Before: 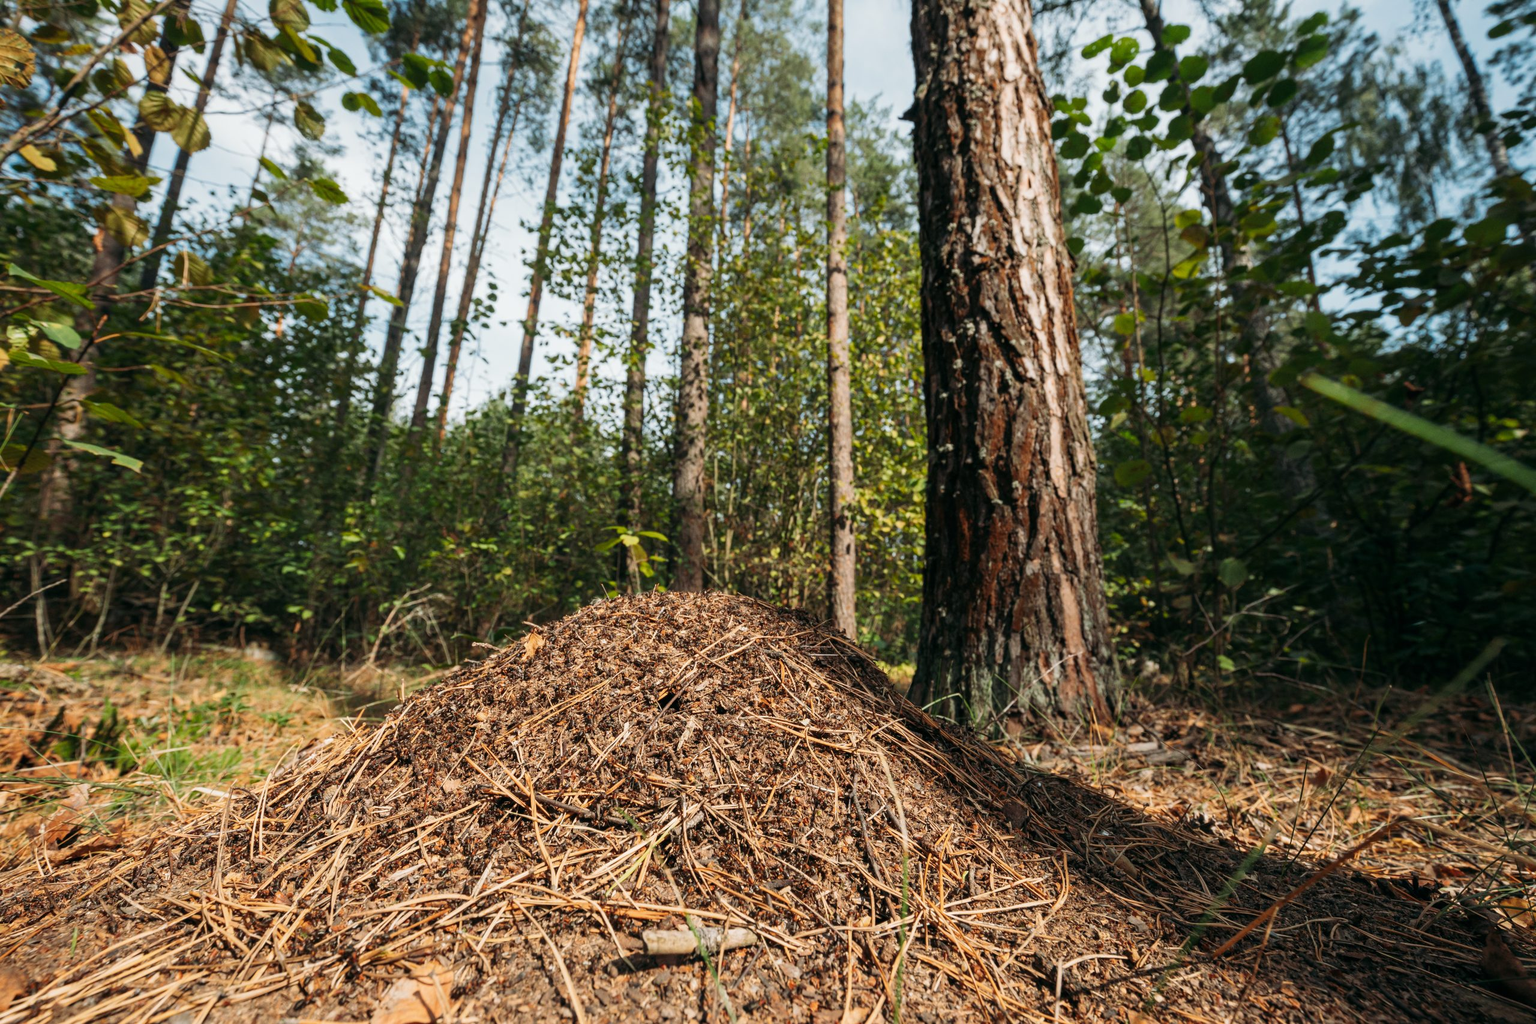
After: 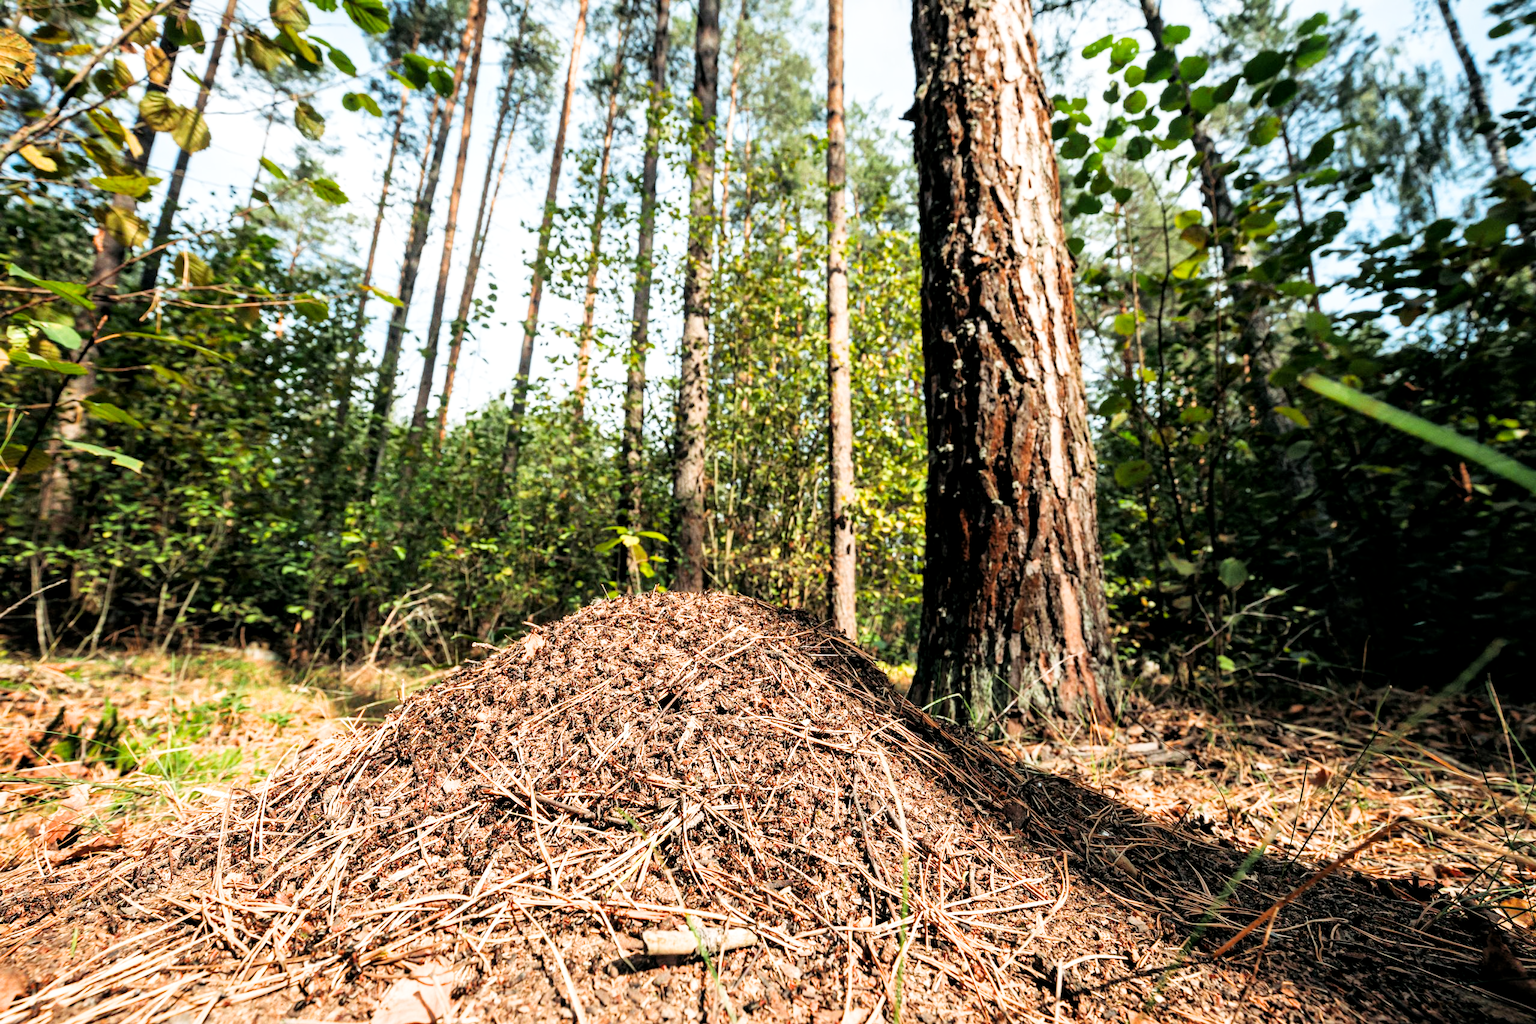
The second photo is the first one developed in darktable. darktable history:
local contrast: mode bilateral grid, contrast 20, coarseness 49, detail 120%, midtone range 0.2
color correction: highlights b* 0.029, saturation 1.14
exposure: exposure 1.157 EV, compensate exposure bias true, compensate highlight preservation false
filmic rgb: black relative exposure -5.1 EV, white relative exposure 3.51 EV, hardness 3.17, contrast 1.185, highlights saturation mix -49.68%
